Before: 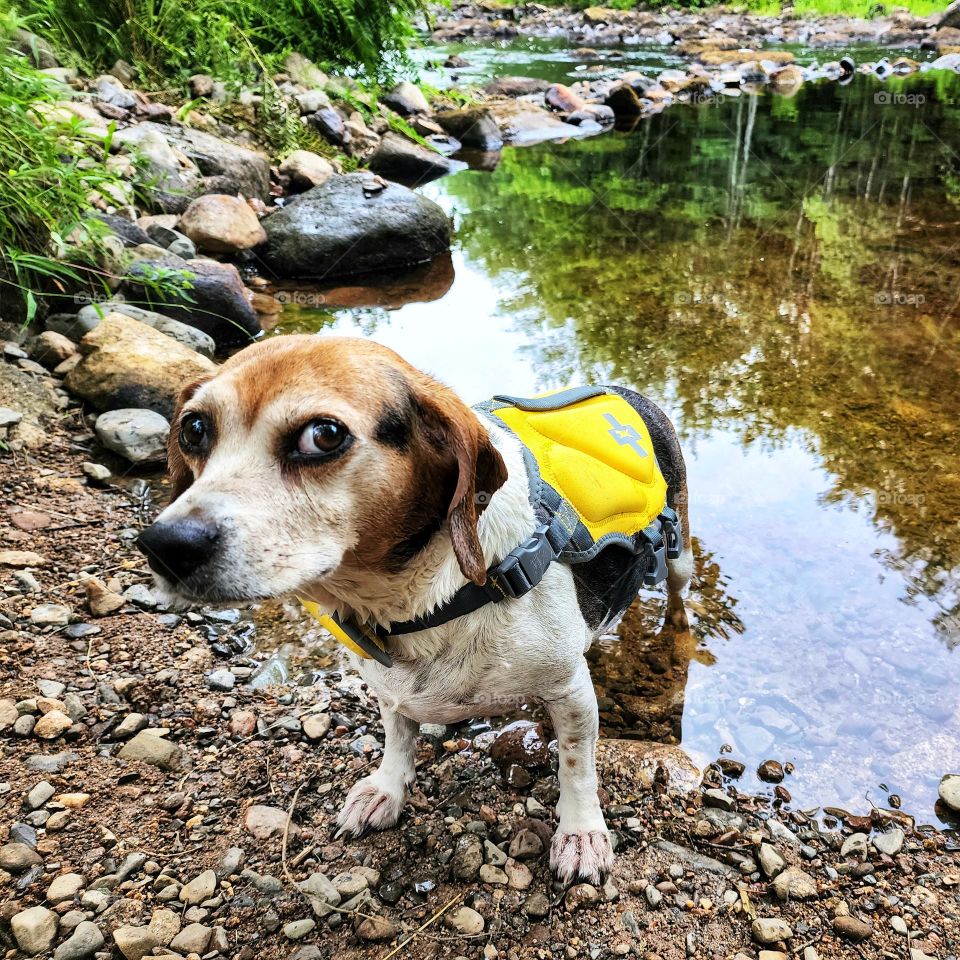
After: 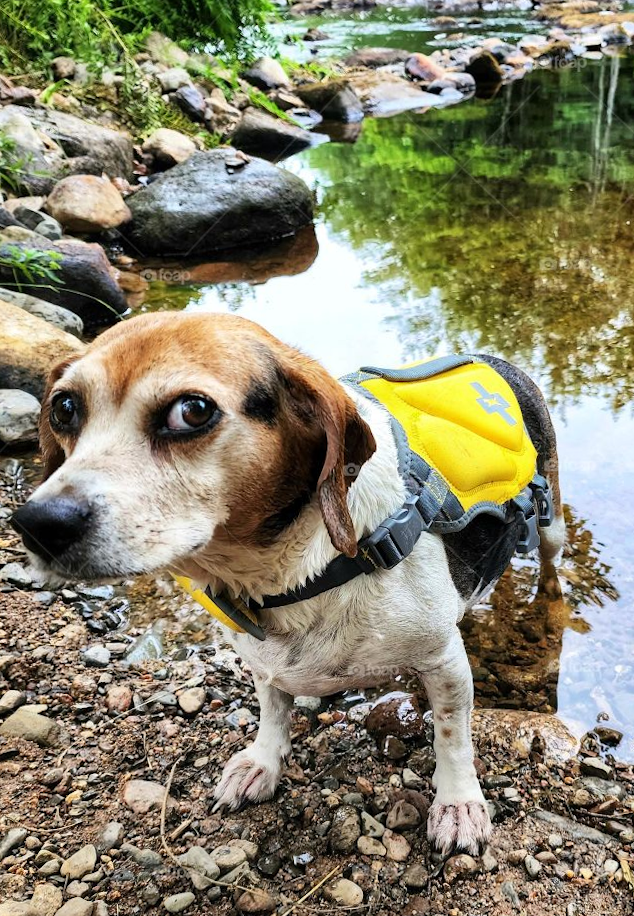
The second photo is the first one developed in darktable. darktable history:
crop and rotate: left 12.648%, right 20.685%
rotate and perspective: rotation -1.32°, lens shift (horizontal) -0.031, crop left 0.015, crop right 0.985, crop top 0.047, crop bottom 0.982
